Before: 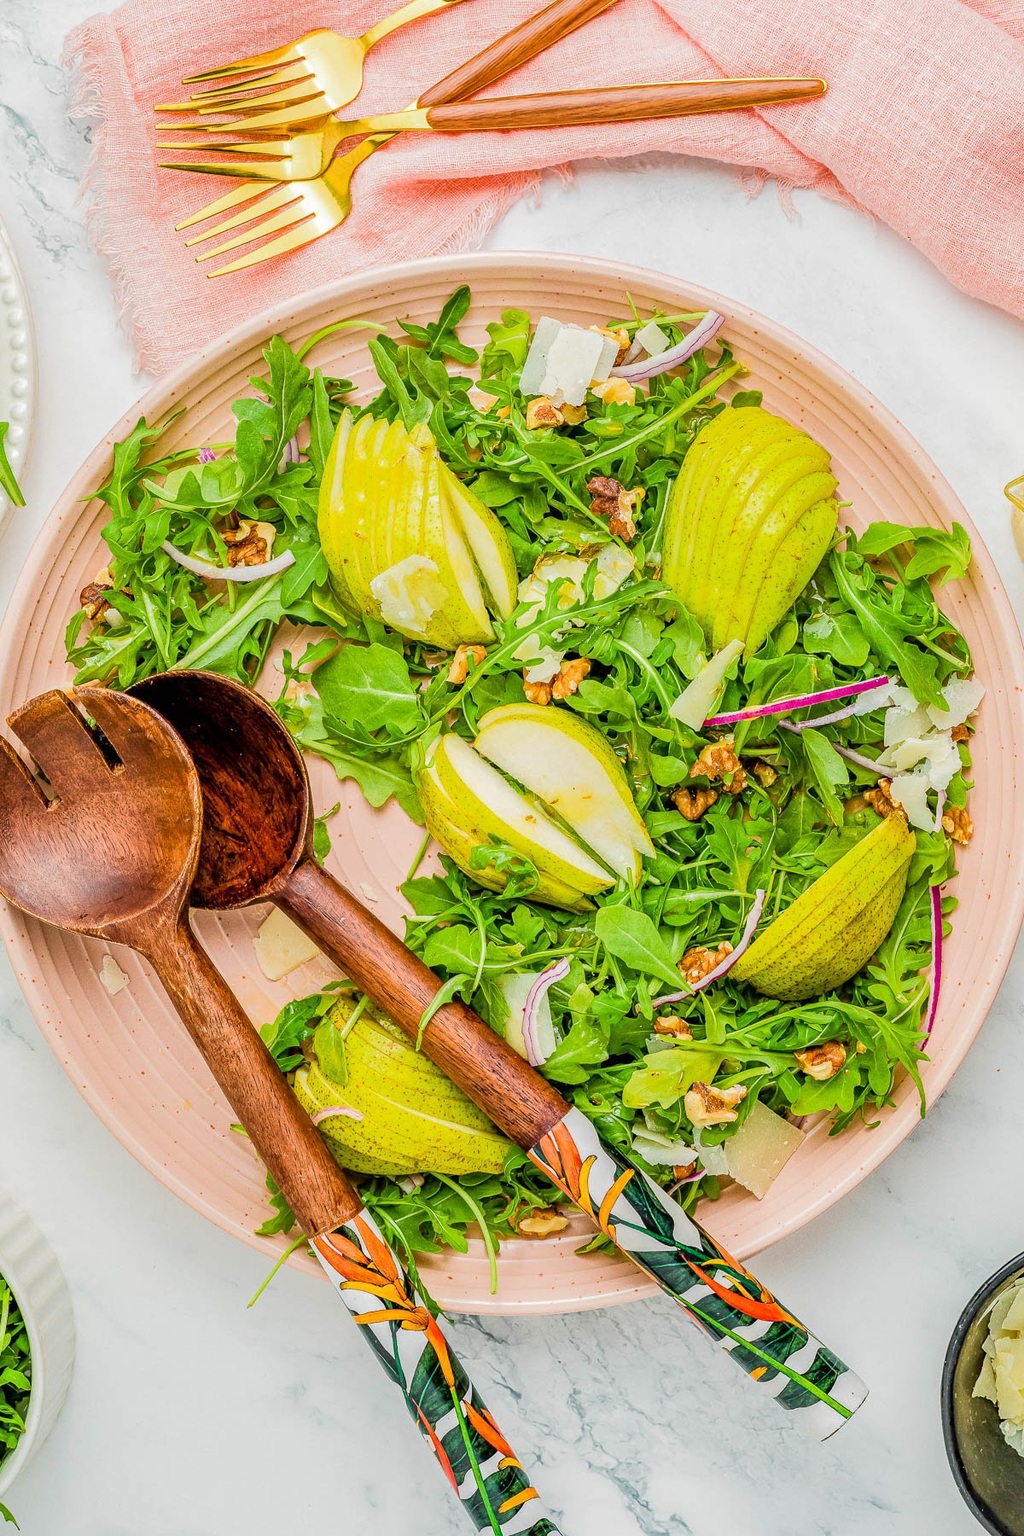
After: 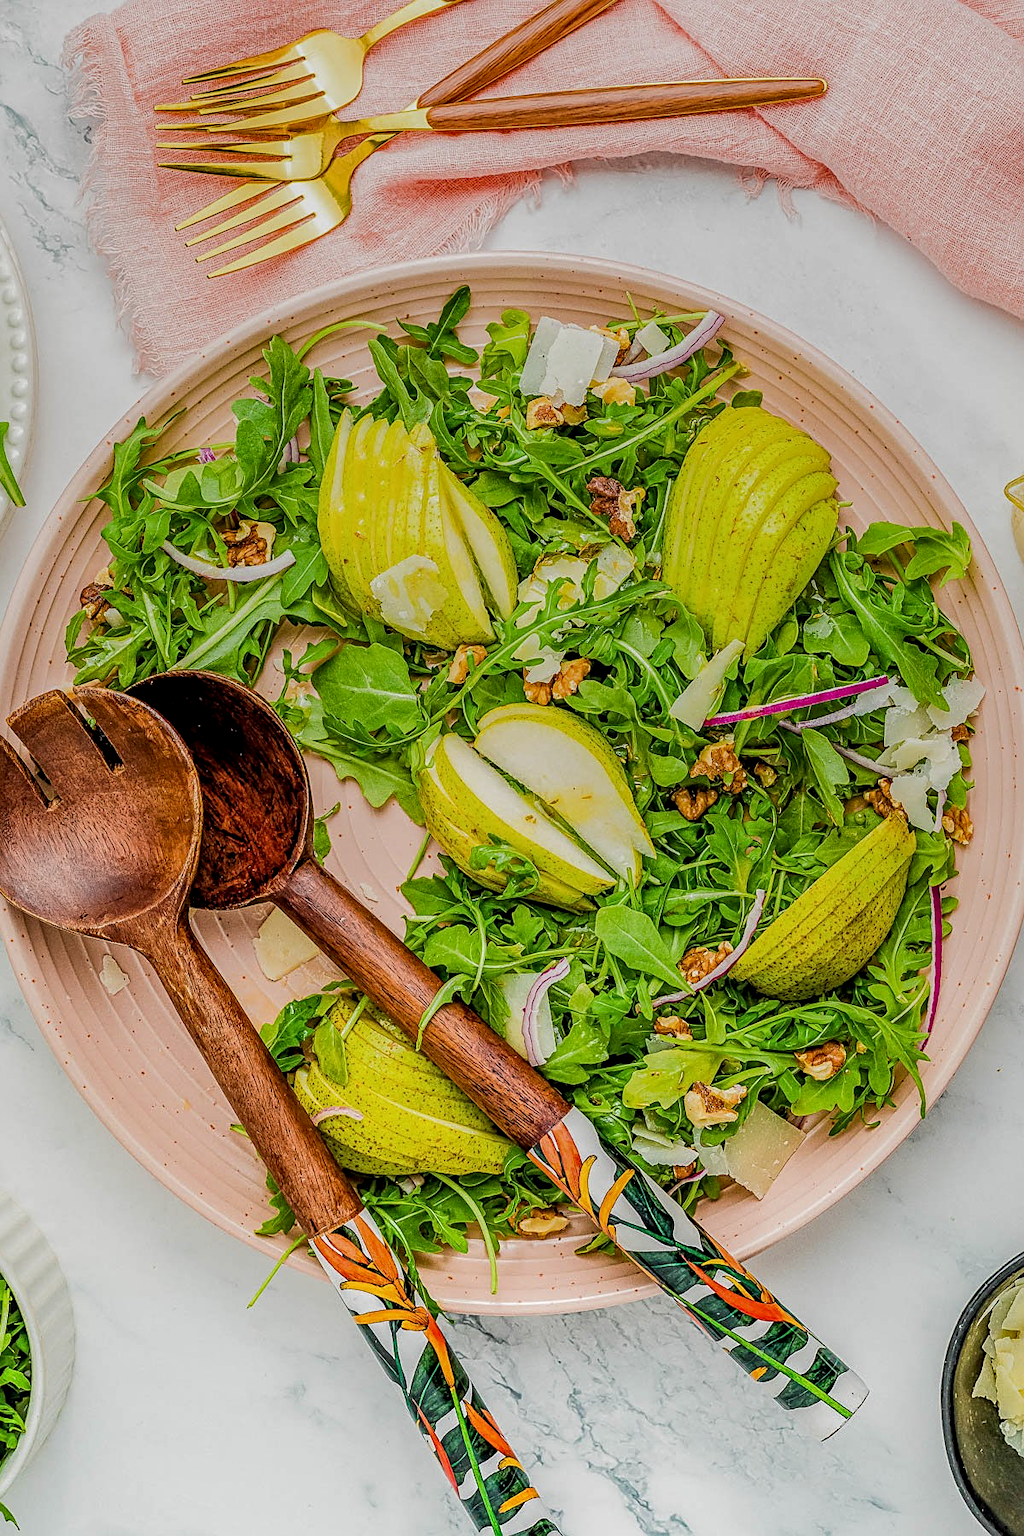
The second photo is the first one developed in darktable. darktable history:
graduated density: rotation 5.63°, offset 76.9
sharpen: on, module defaults
local contrast: detail 130%
